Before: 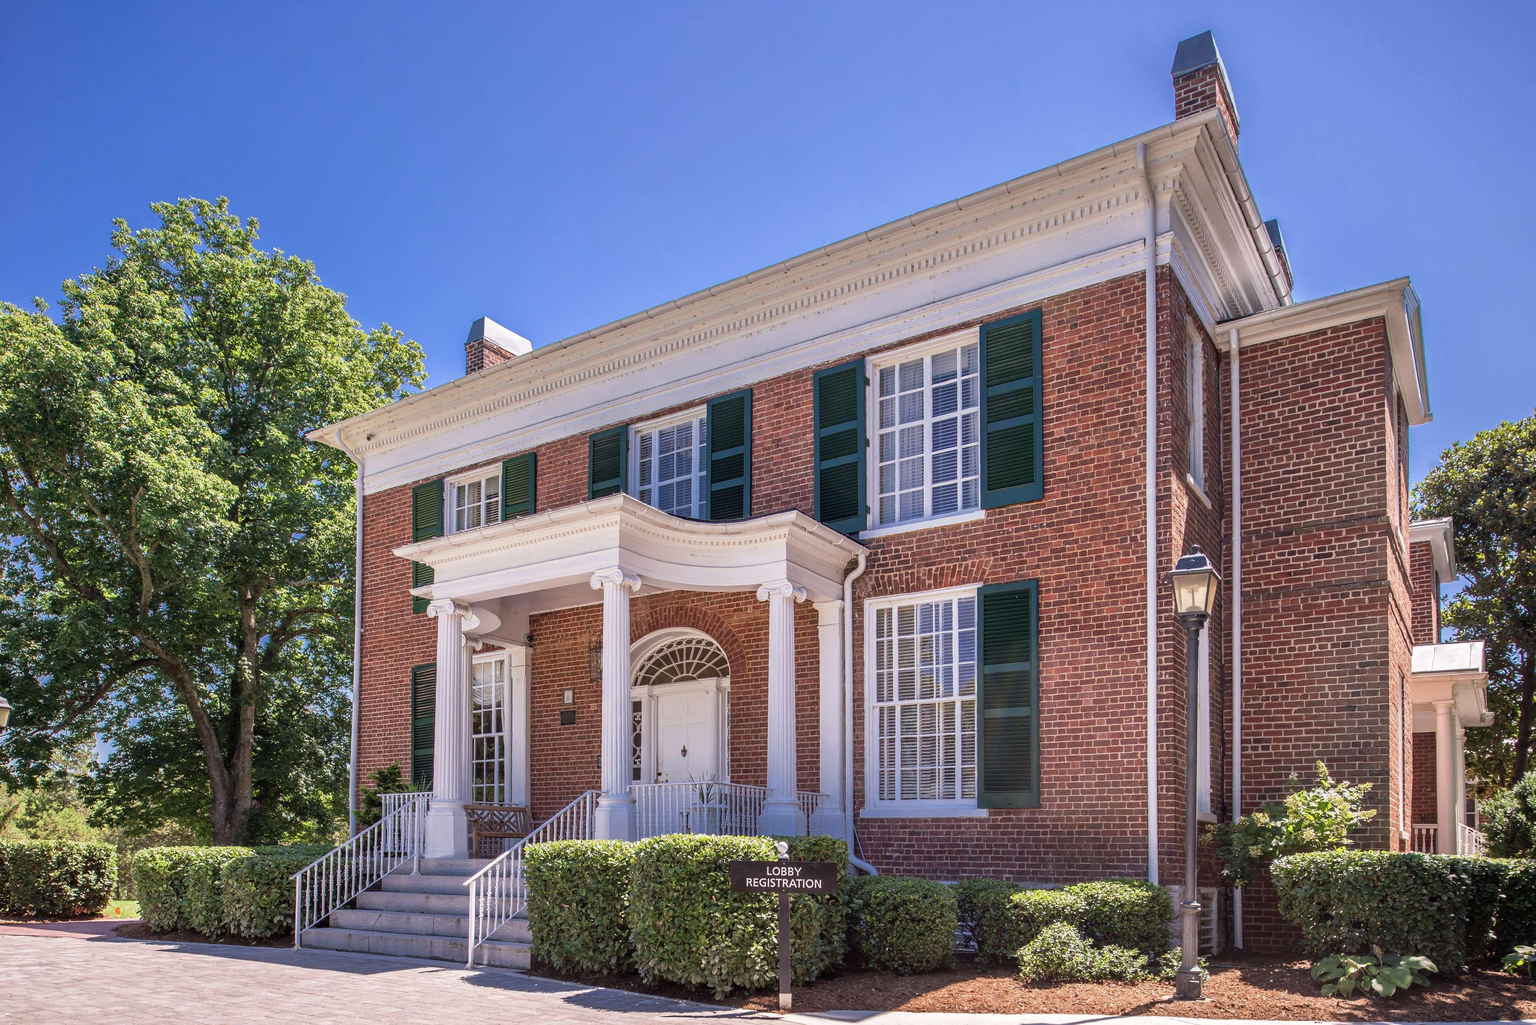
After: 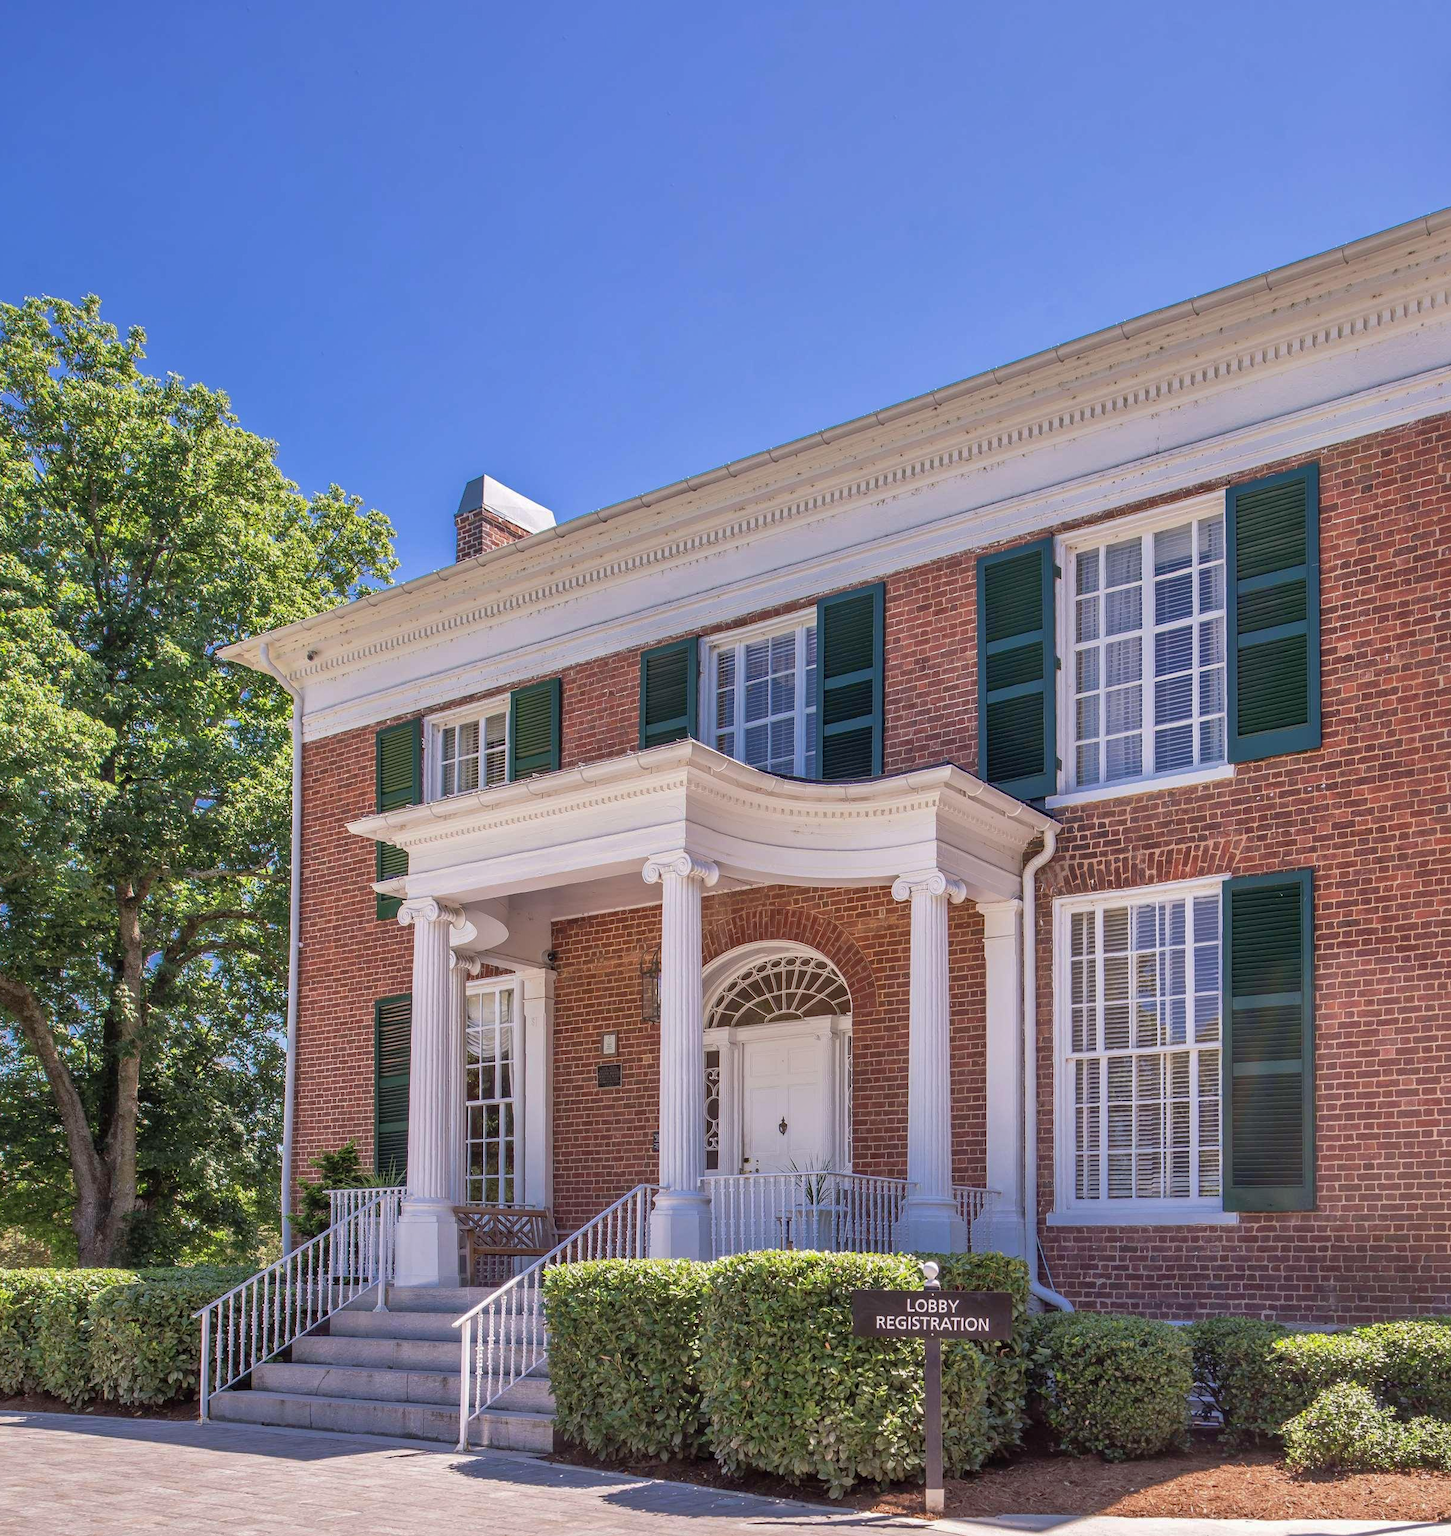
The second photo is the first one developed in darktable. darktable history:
crop: left 10.544%, right 26.381%
shadows and highlights: on, module defaults
